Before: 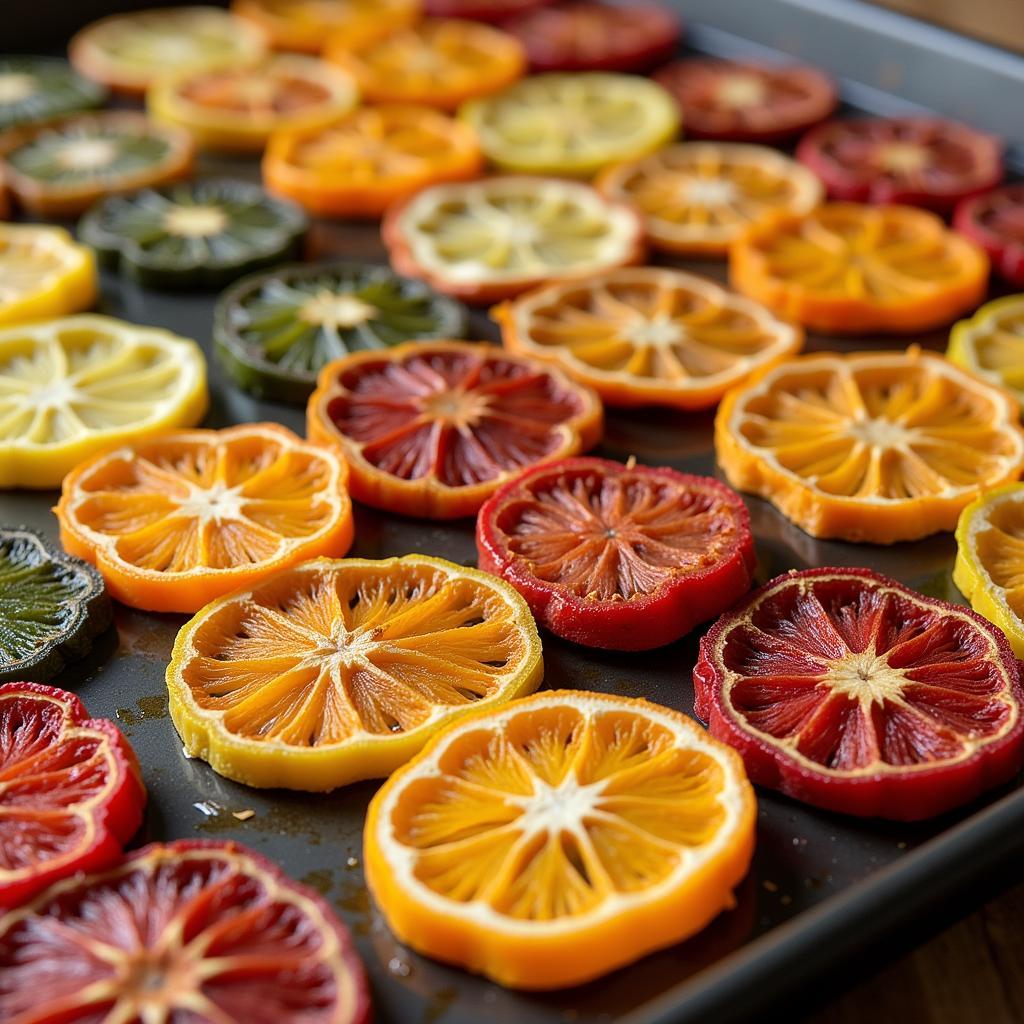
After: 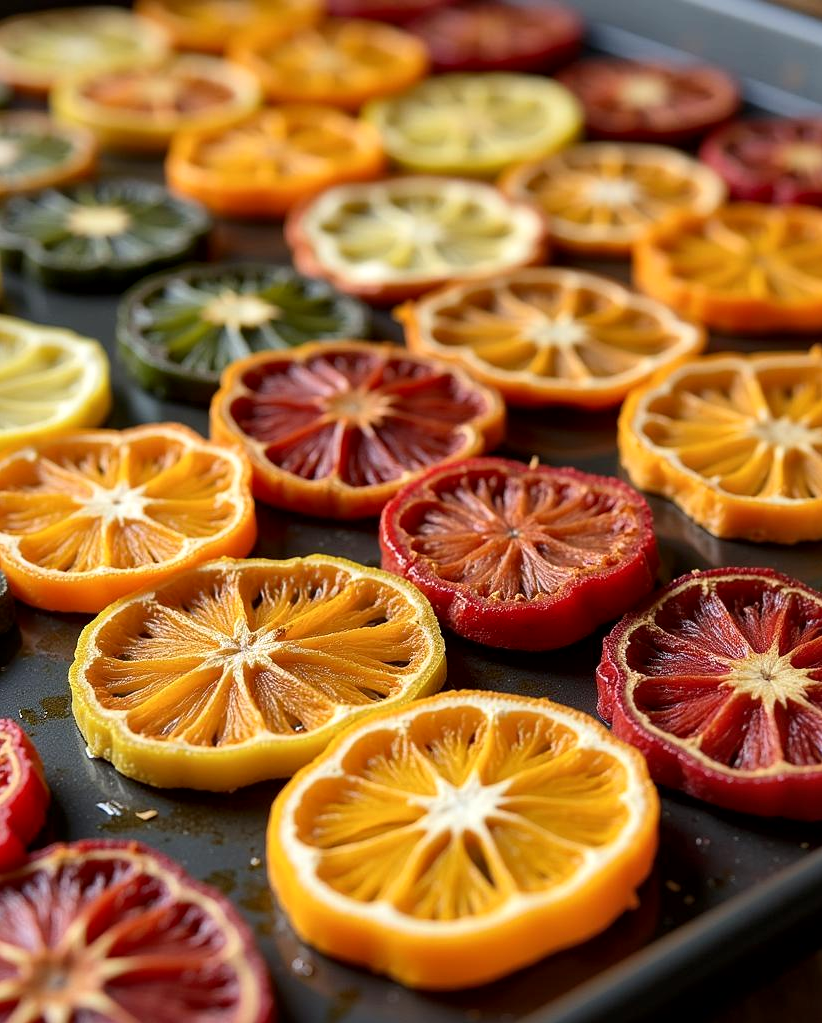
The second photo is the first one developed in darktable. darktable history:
crop and rotate: left 9.54%, right 10.119%
local contrast: mode bilateral grid, contrast 21, coarseness 99, detail 150%, midtone range 0.2
